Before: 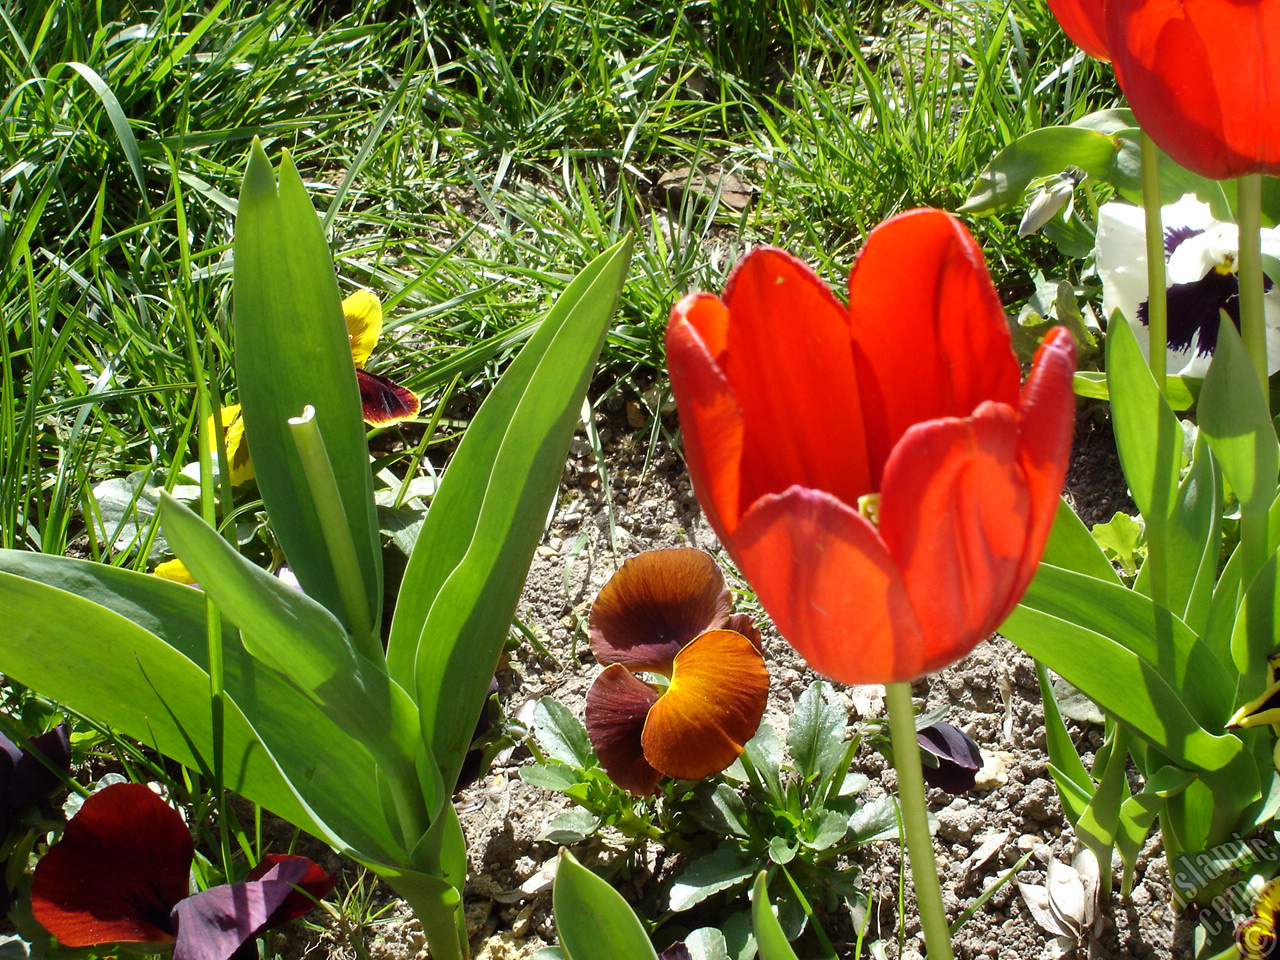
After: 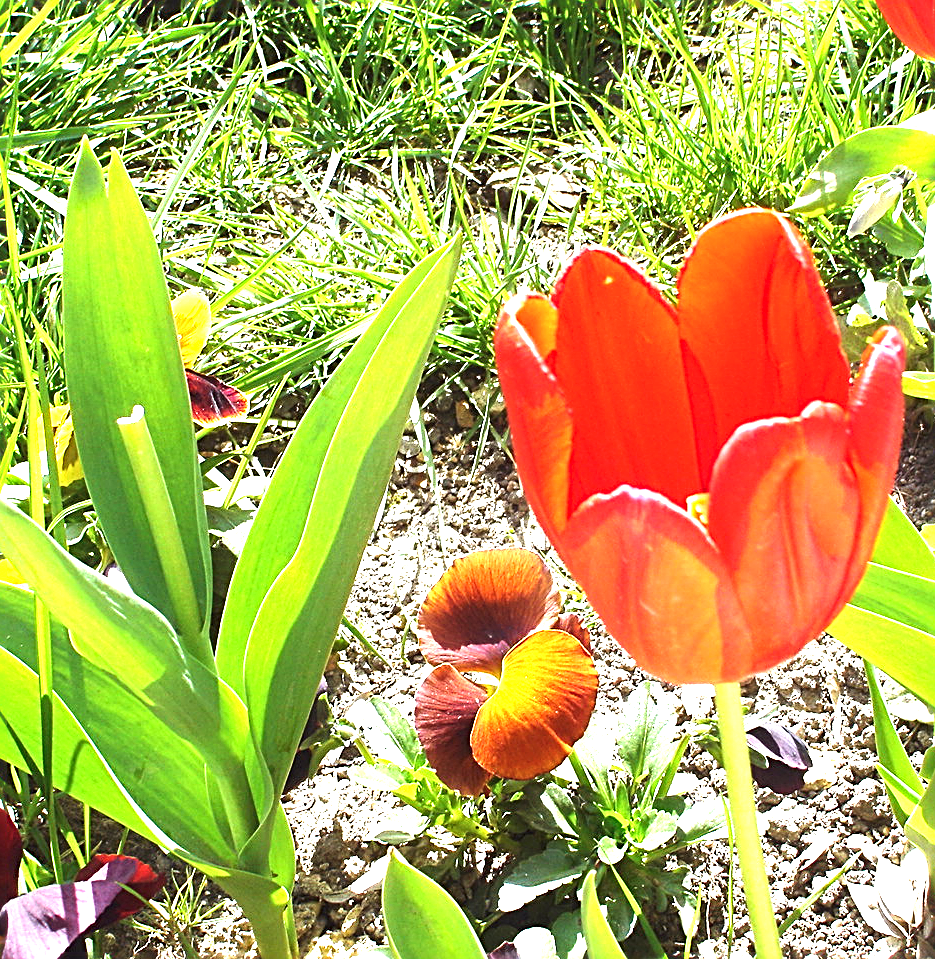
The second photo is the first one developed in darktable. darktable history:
crop: left 13.431%, right 13.488%
tone equalizer: -8 EV -0.756 EV, -7 EV -0.69 EV, -6 EV -0.596 EV, -5 EV -0.376 EV, -3 EV 0.39 EV, -2 EV 0.6 EV, -1 EV 0.684 EV, +0 EV 0.752 EV, smoothing diameter 24.87%, edges refinement/feathering 7.04, preserve details guided filter
sharpen: radius 2.554, amount 0.651
exposure: black level correction -0.002, exposure 1.358 EV, compensate exposure bias true, compensate highlight preservation false
